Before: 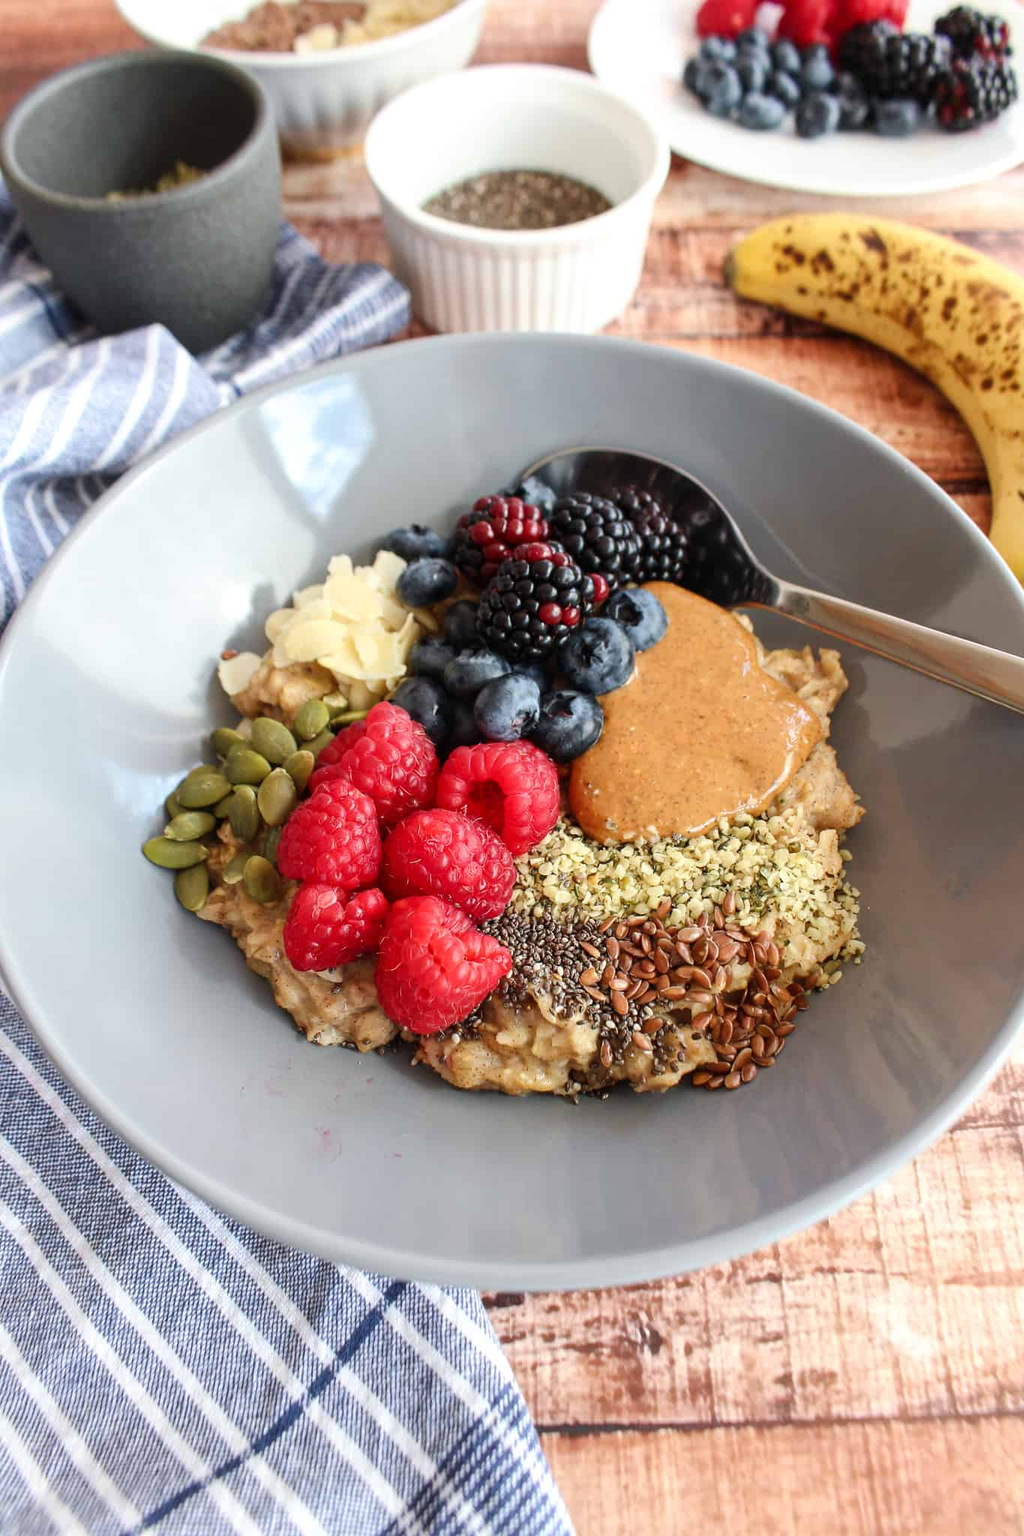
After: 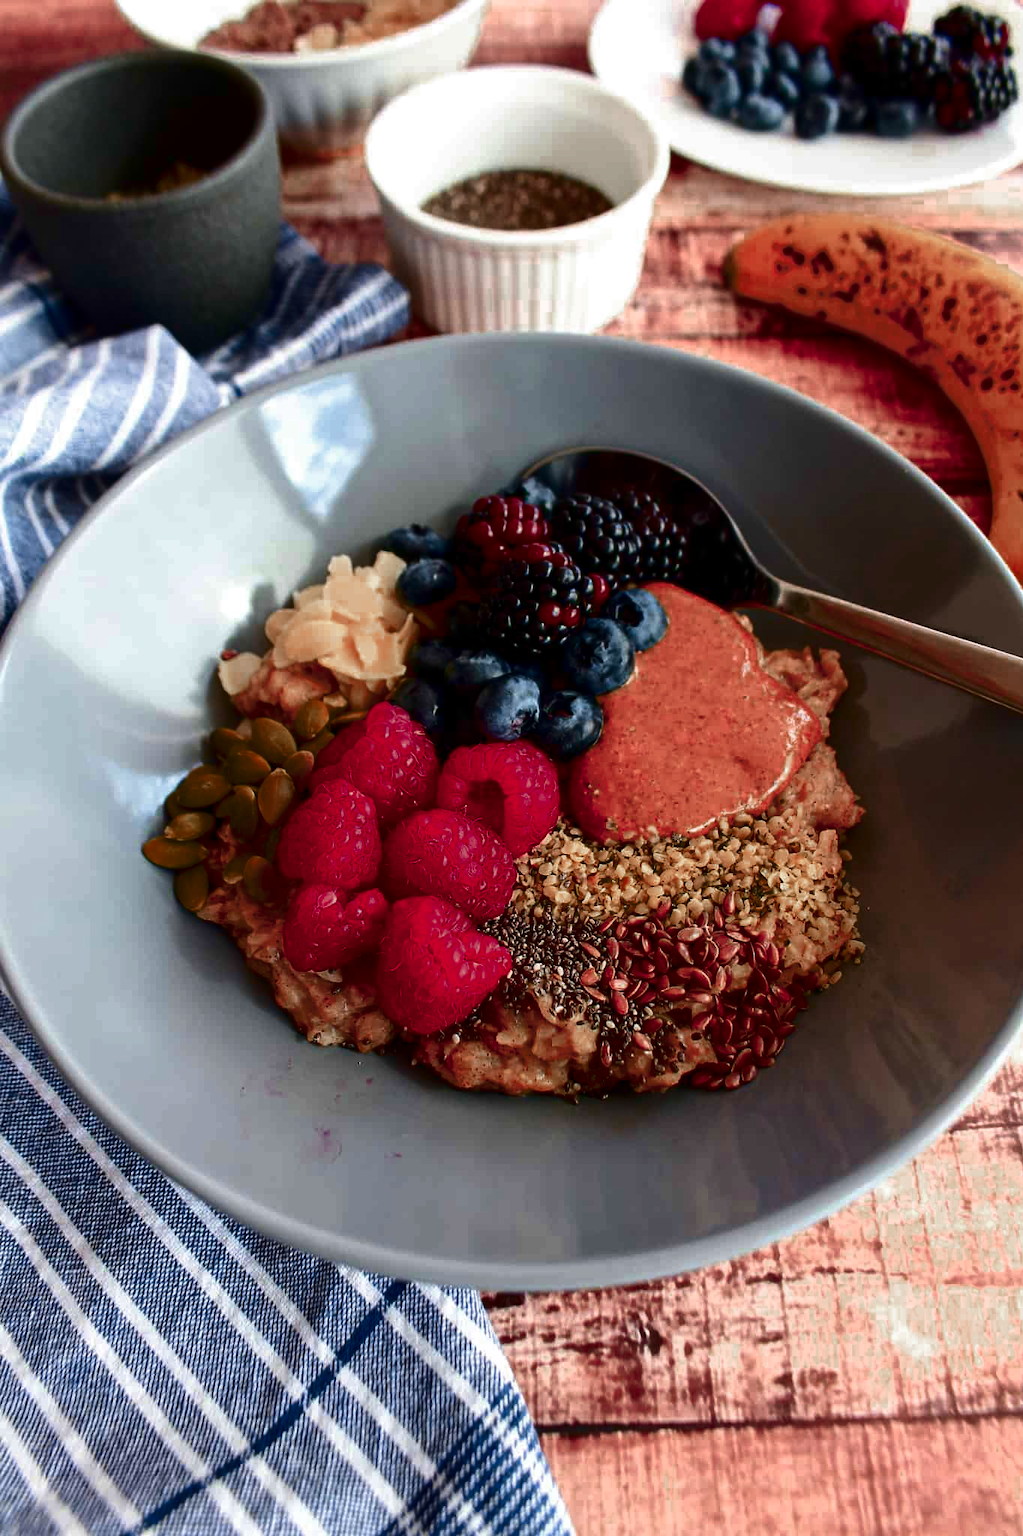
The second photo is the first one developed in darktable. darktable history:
contrast brightness saturation: contrast 0.09, brightness -0.59, saturation 0.17
velvia: on, module defaults
color zones: curves: ch0 [(0.006, 0.385) (0.143, 0.563) (0.243, 0.321) (0.352, 0.464) (0.516, 0.456) (0.625, 0.5) (0.75, 0.5) (0.875, 0.5)]; ch1 [(0, 0.5) (0.134, 0.504) (0.246, 0.463) (0.421, 0.515) (0.5, 0.56) (0.625, 0.5) (0.75, 0.5) (0.875, 0.5)]; ch2 [(0, 0.5) (0.131, 0.426) (0.307, 0.289) (0.38, 0.188) (0.513, 0.216) (0.625, 0.548) (0.75, 0.468) (0.838, 0.396) (0.971, 0.311)]
